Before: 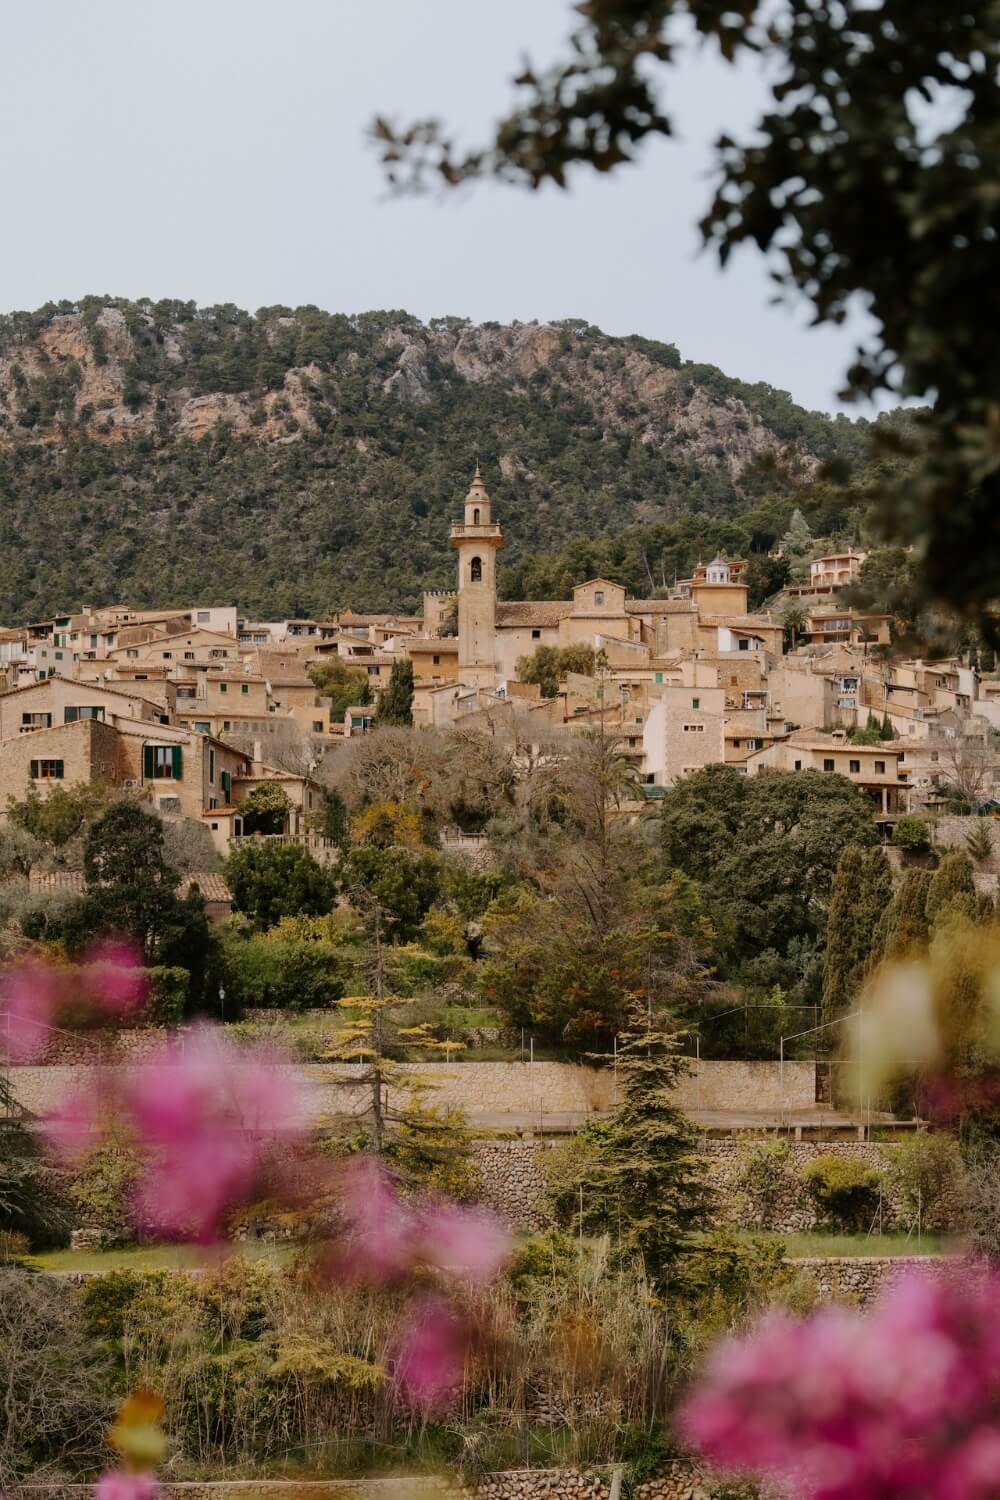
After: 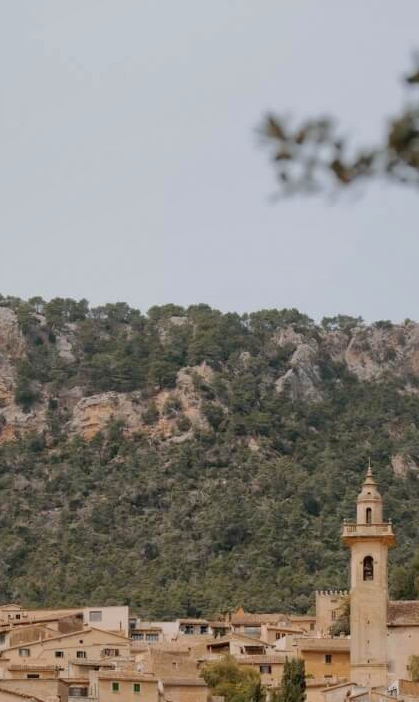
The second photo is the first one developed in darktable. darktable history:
exposure: compensate highlight preservation false
crop and rotate: left 10.829%, top 0.086%, right 47.23%, bottom 53.056%
shadows and highlights: on, module defaults
